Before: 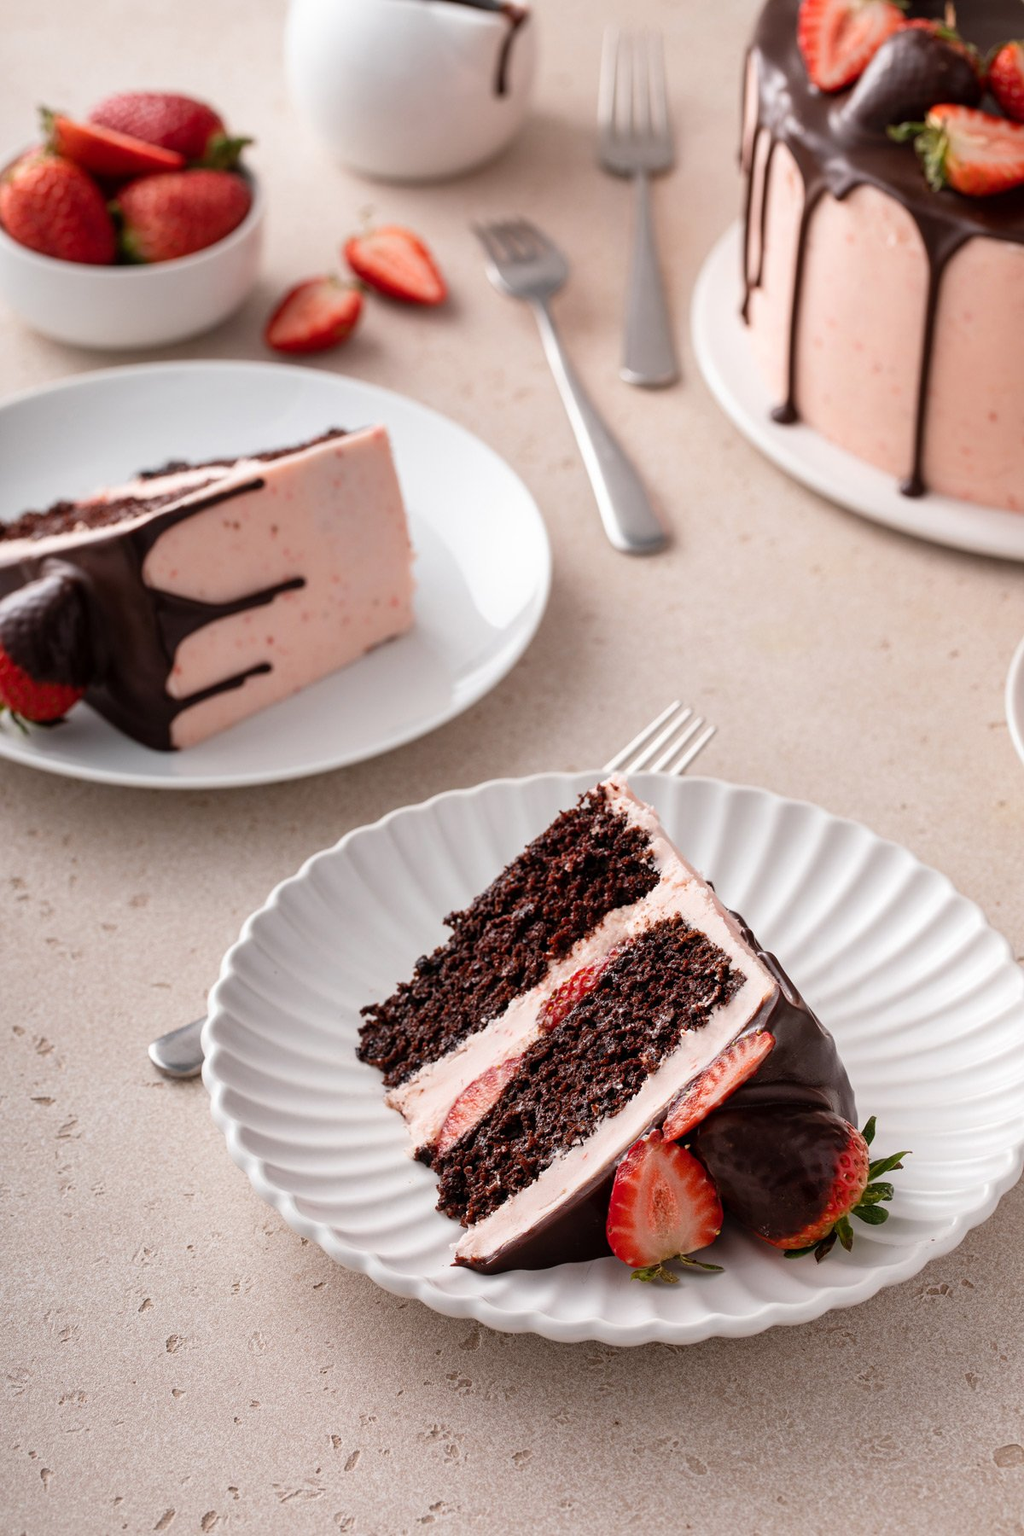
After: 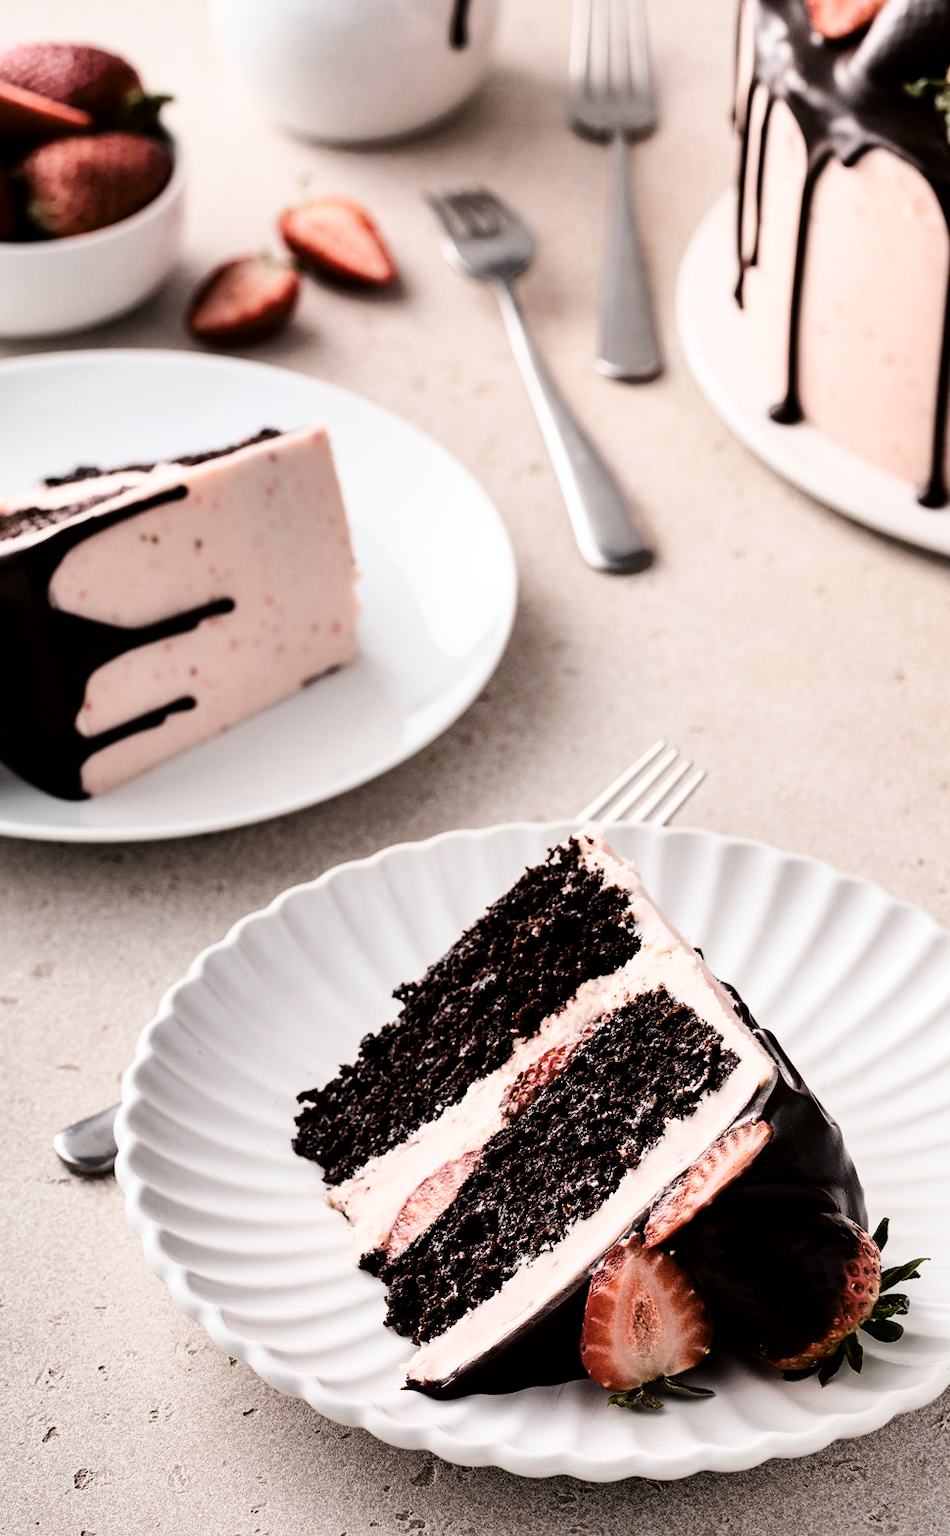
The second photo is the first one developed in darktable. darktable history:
exposure: black level correction 0.004, exposure 0.015 EV, compensate highlight preservation false
shadows and highlights: radius 136.47, soften with gaussian
crop: left 9.945%, top 3.625%, right 9.207%, bottom 9.256%
contrast brightness saturation: contrast 0.248, saturation -0.319
tone curve: curves: ch0 [(0, 0) (0.003, 0) (0.011, 0.001) (0.025, 0.003) (0.044, 0.005) (0.069, 0.012) (0.1, 0.023) (0.136, 0.039) (0.177, 0.088) (0.224, 0.15) (0.277, 0.24) (0.335, 0.337) (0.399, 0.437) (0.468, 0.535) (0.543, 0.629) (0.623, 0.71) (0.709, 0.782) (0.801, 0.856) (0.898, 0.94) (1, 1)], color space Lab, linked channels, preserve colors none
